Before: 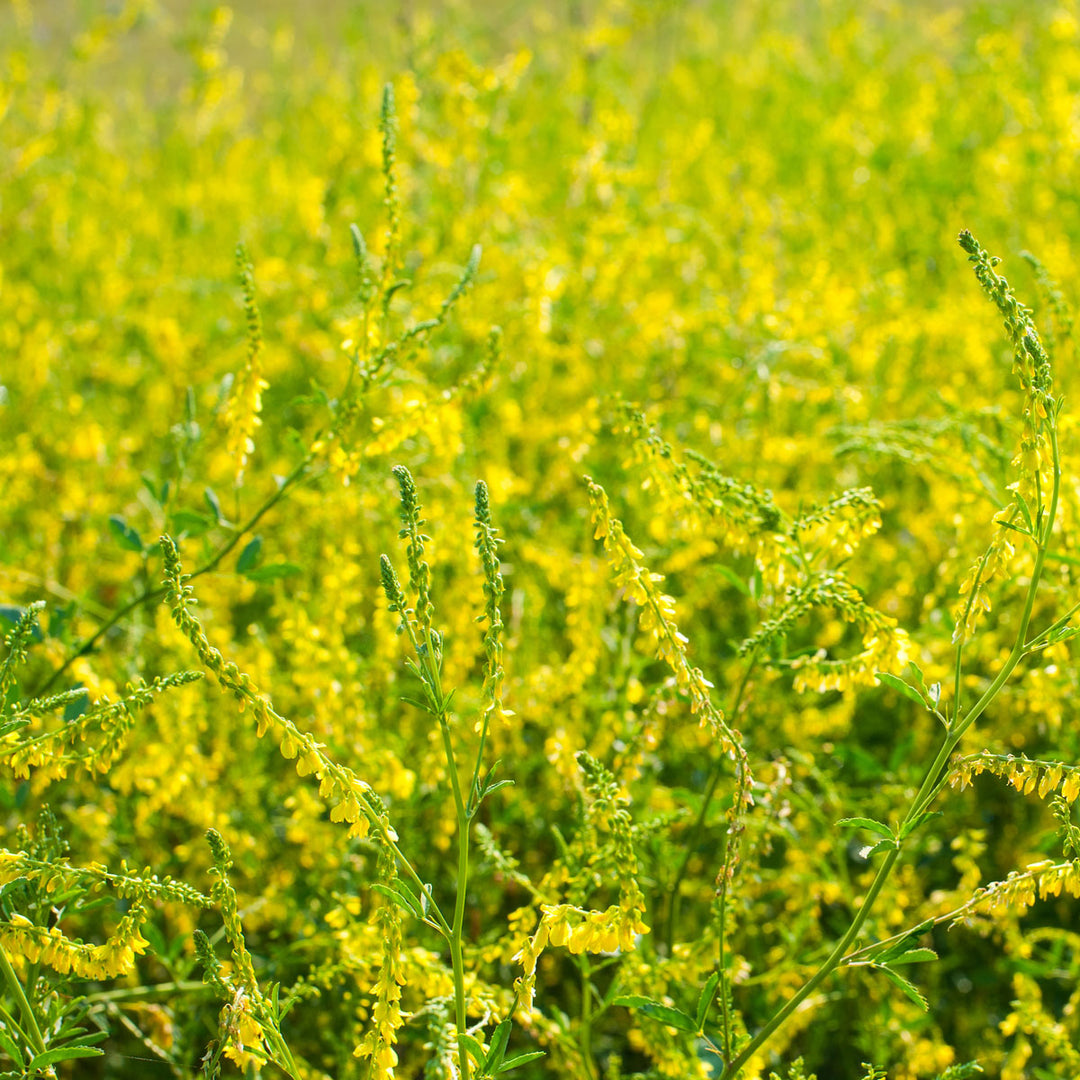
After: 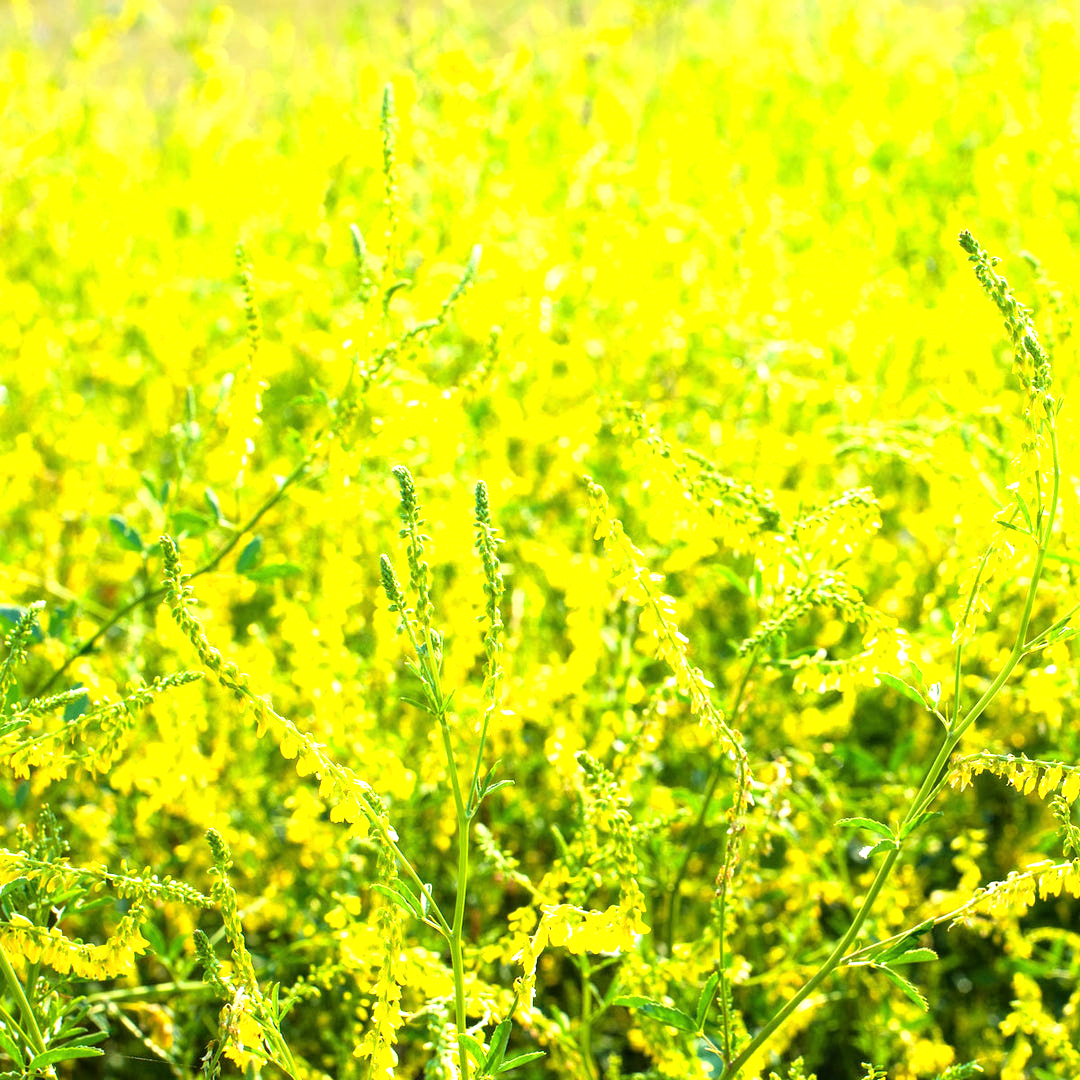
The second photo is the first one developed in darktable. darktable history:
tone equalizer: -8 EV -1.11 EV, -7 EV -0.978 EV, -6 EV -0.856 EV, -5 EV -0.585 EV, -3 EV 0.578 EV, -2 EV 0.869 EV, -1 EV 1 EV, +0 EV 1.06 EV
